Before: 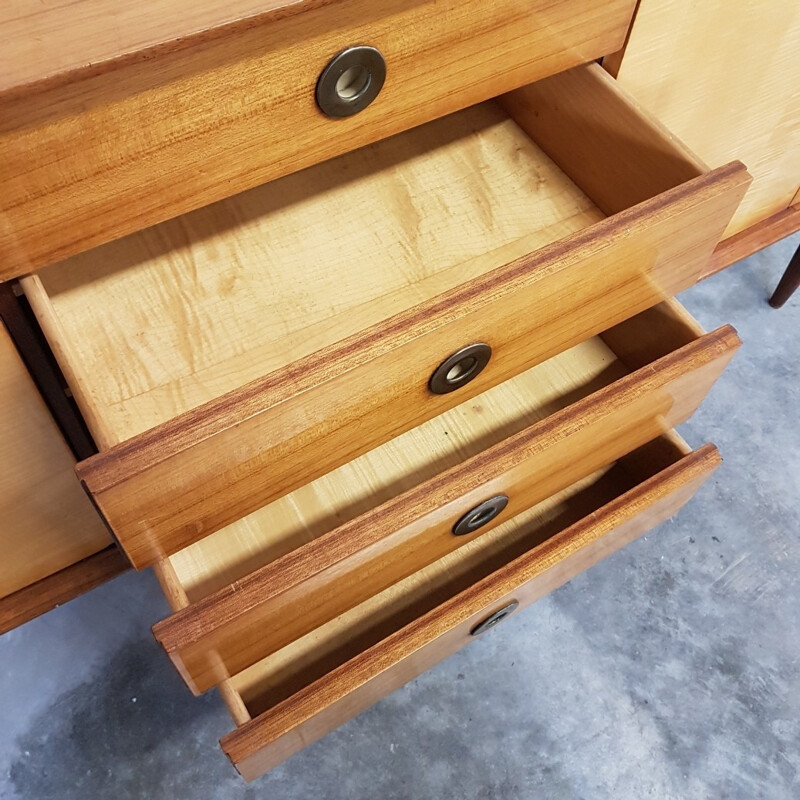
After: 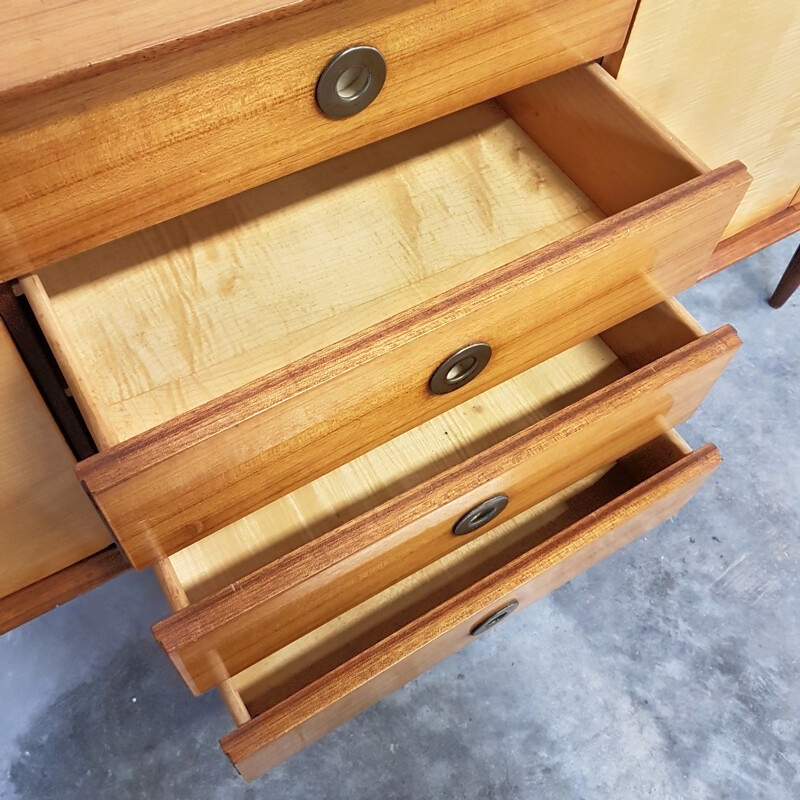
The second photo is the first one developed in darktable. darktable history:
tone equalizer: -8 EV -0.518 EV, -7 EV -0.285 EV, -6 EV -0.084 EV, -5 EV 0.379 EV, -4 EV 0.98 EV, -3 EV 0.789 EV, -2 EV -0.01 EV, -1 EV 0.127 EV, +0 EV -0.016 EV
